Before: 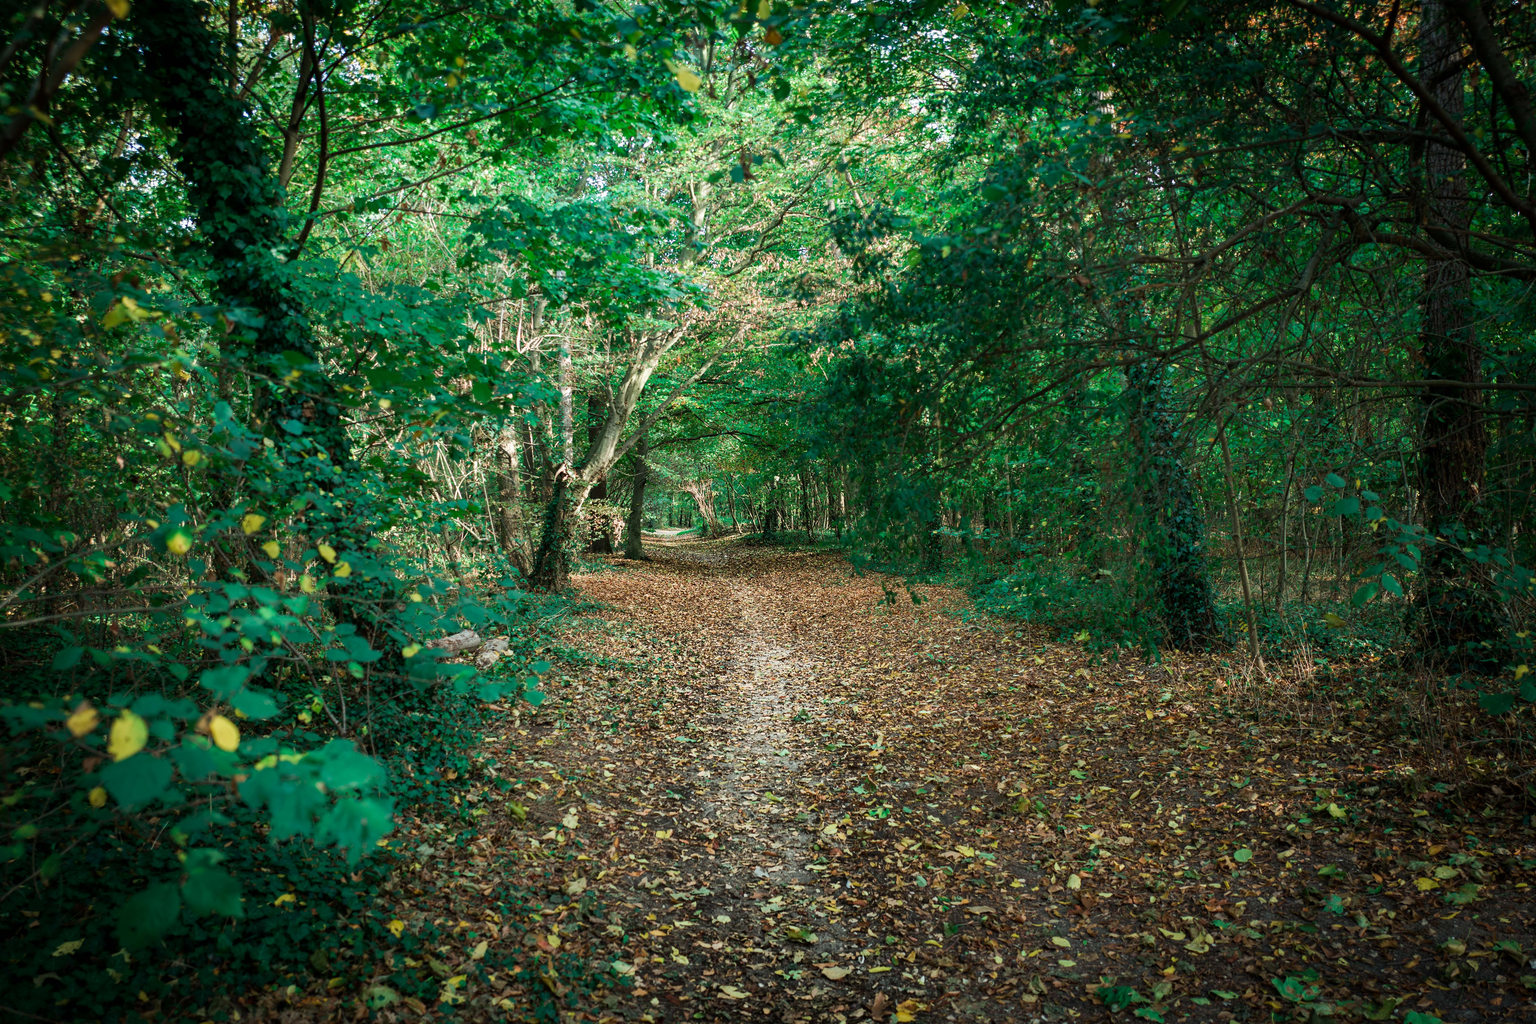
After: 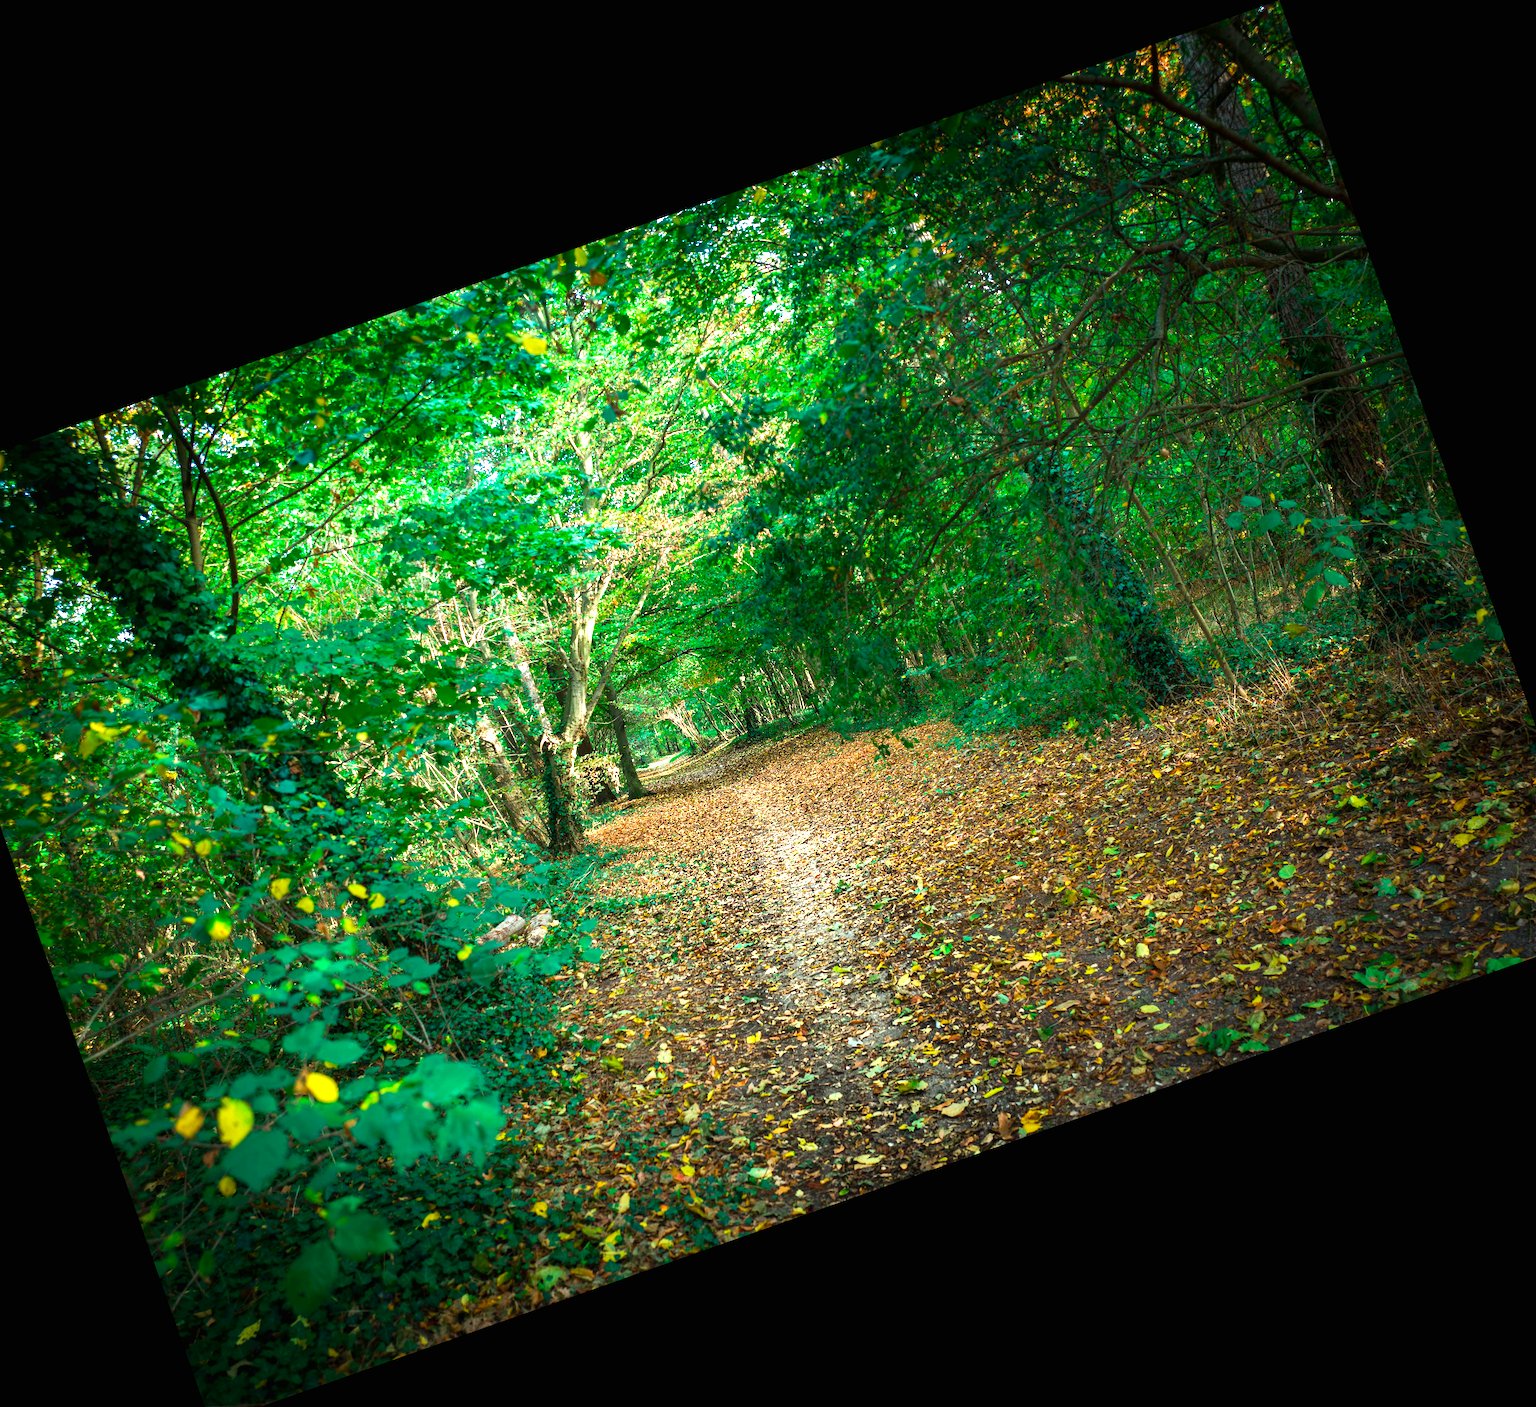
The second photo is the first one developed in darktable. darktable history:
color balance rgb: linear chroma grading › global chroma 15%, perceptual saturation grading › global saturation 30%
levels: levels [0, 0.499, 1]
crop and rotate: angle 19.43°, left 6.812%, right 4.125%, bottom 1.087%
exposure: black level correction 0, exposure 0.9 EV, compensate highlight preservation false
